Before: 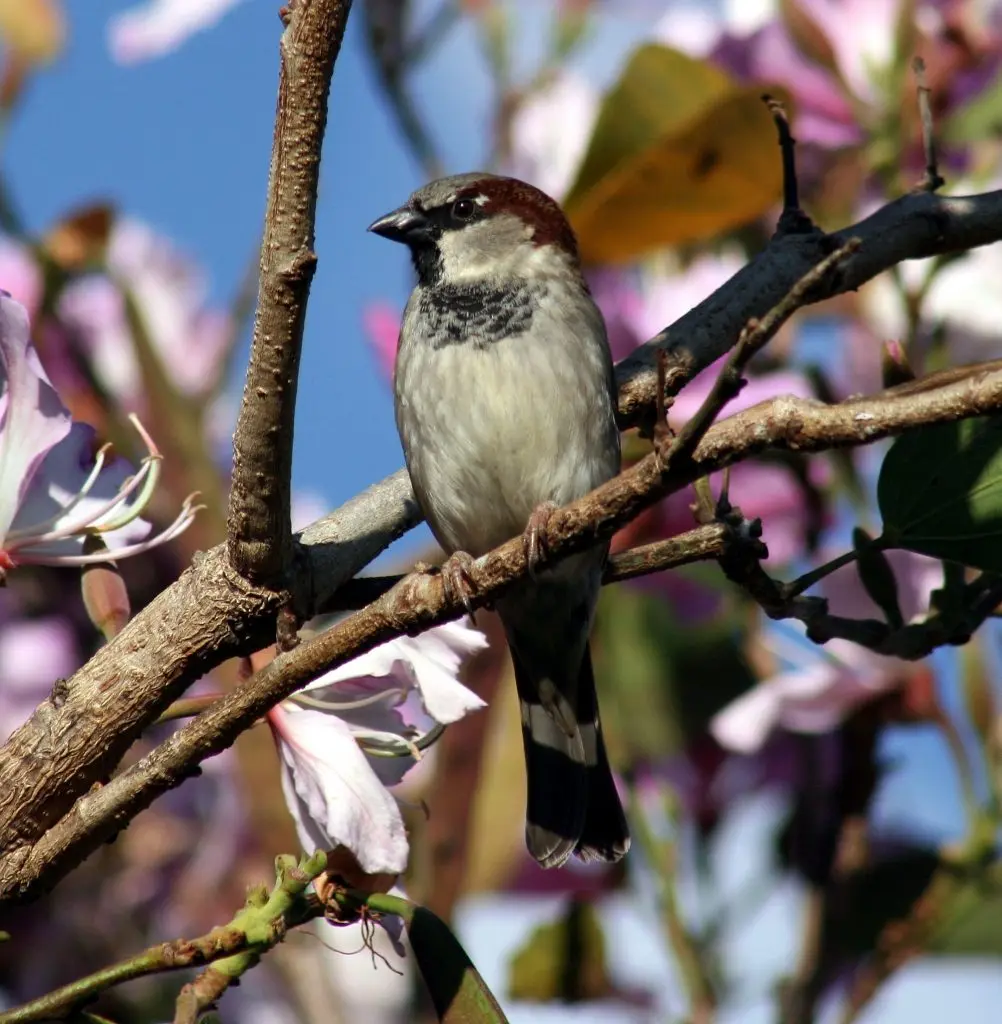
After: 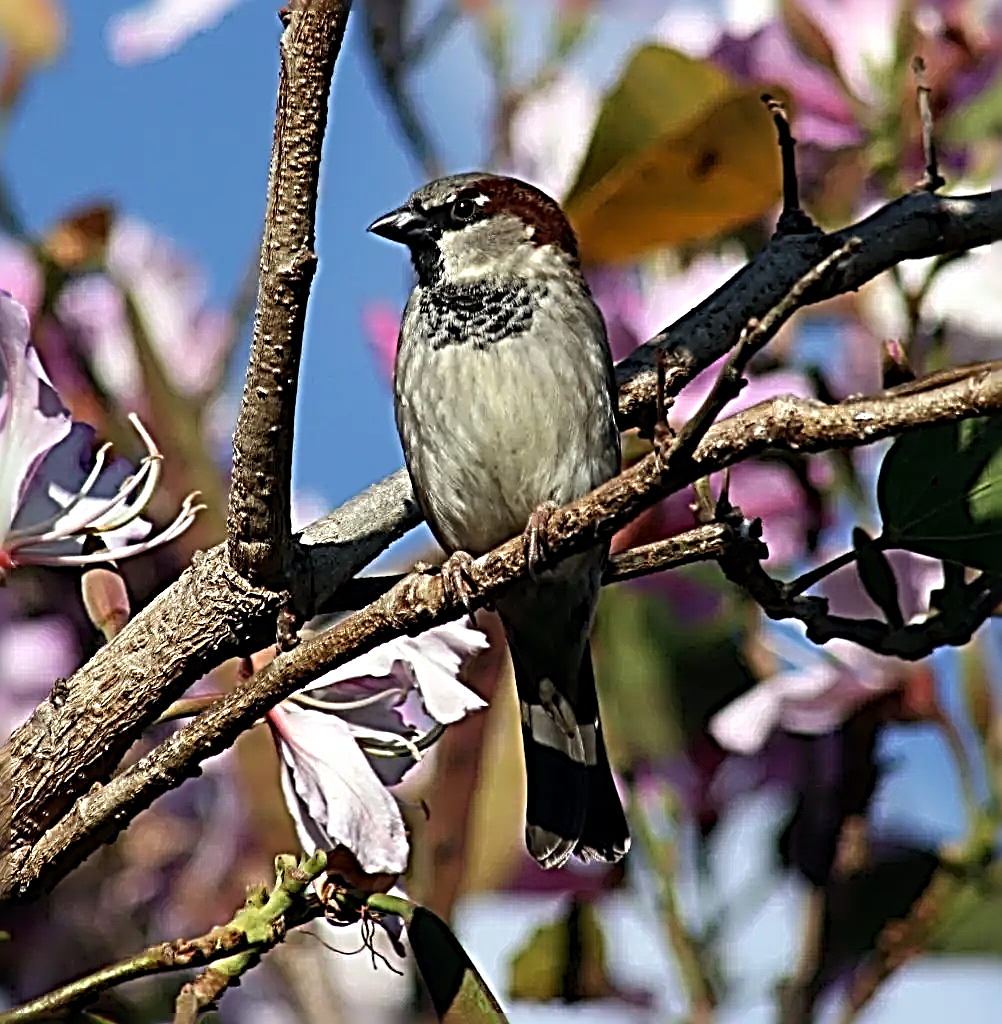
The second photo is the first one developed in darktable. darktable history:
sharpen: radius 4.011, amount 1.991
